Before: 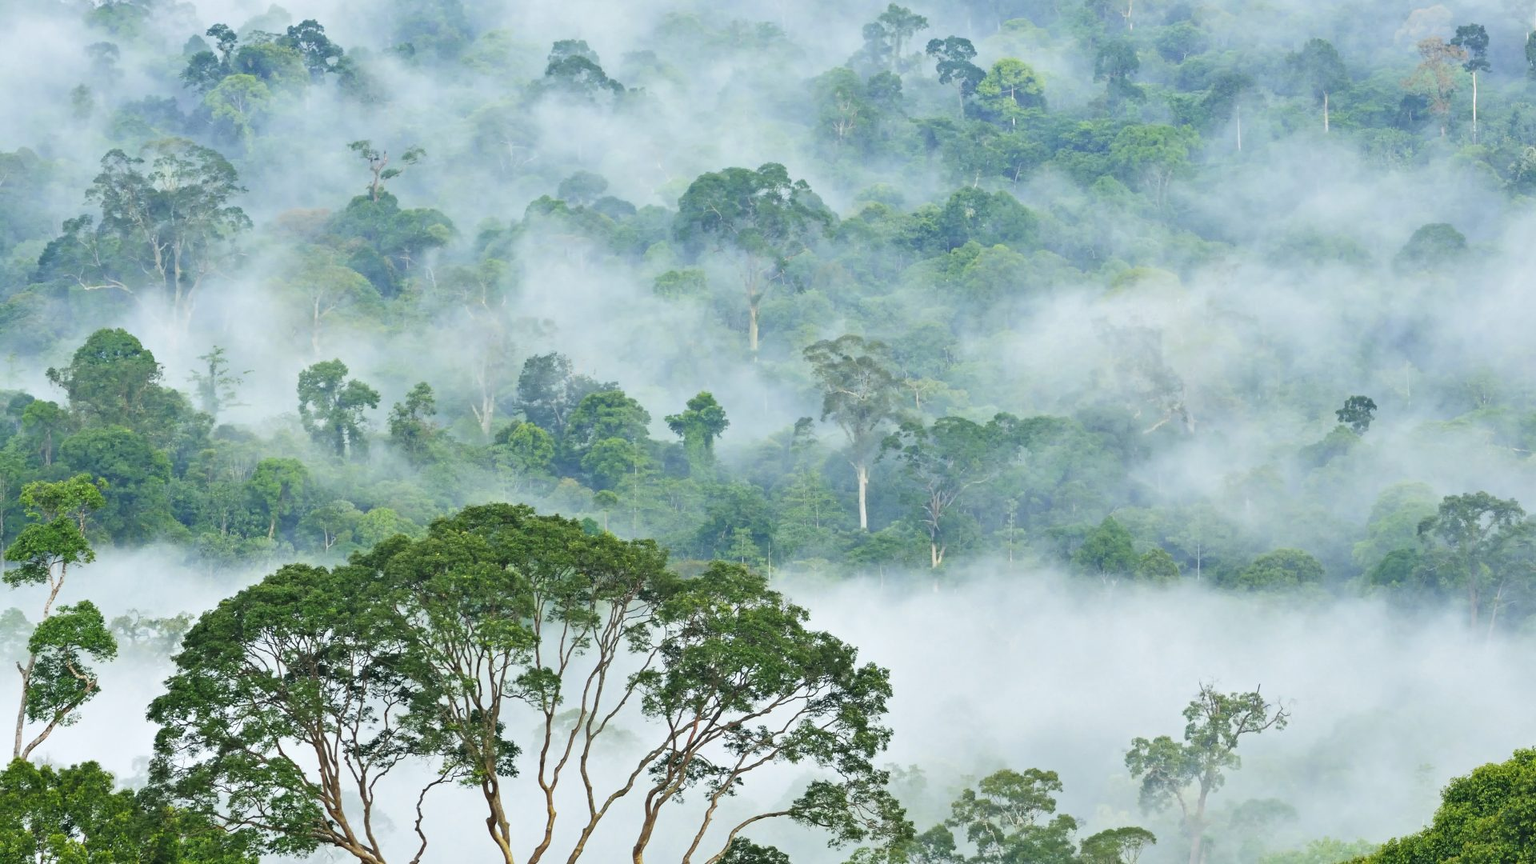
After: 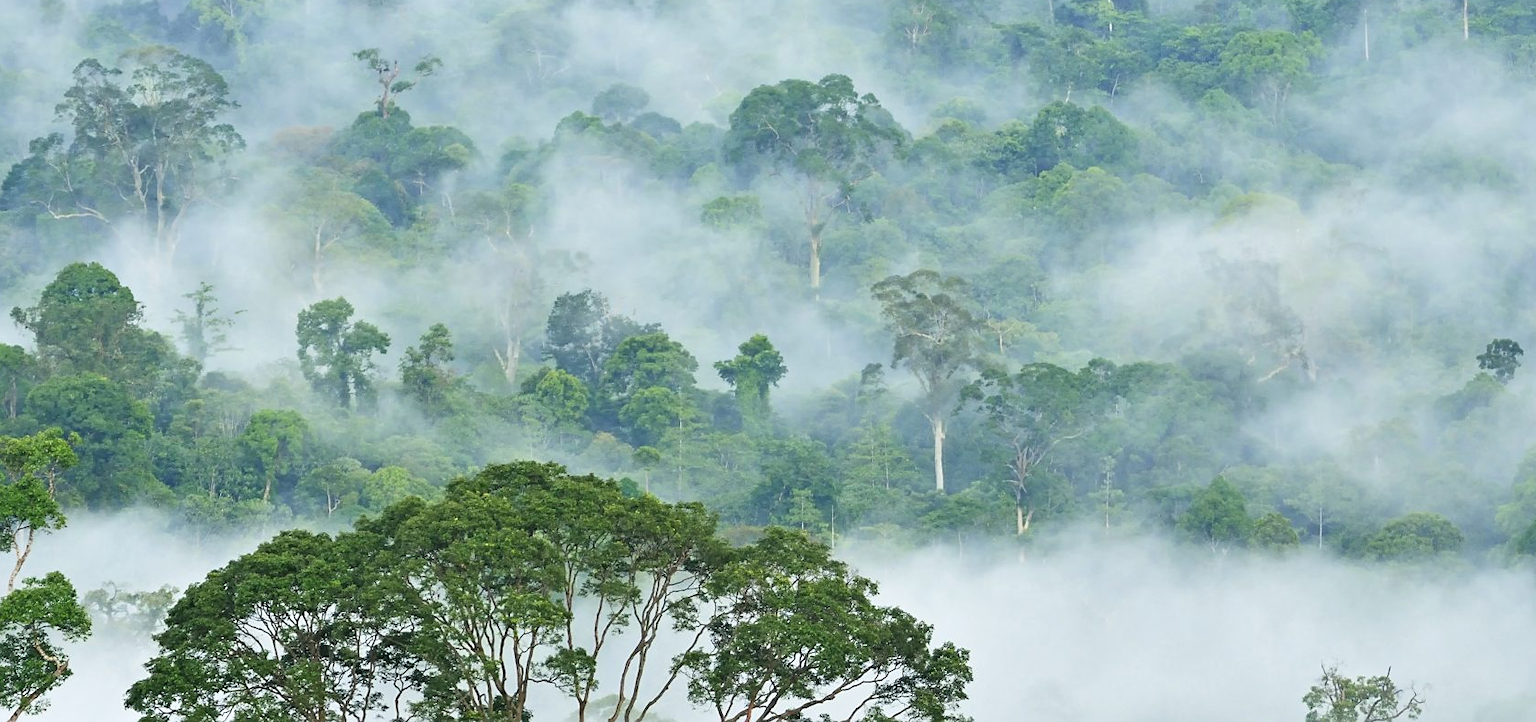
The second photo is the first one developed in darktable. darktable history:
crop and rotate: left 2.425%, top 11.305%, right 9.6%, bottom 15.08%
sharpen: radius 1.559, amount 0.373, threshold 1.271
